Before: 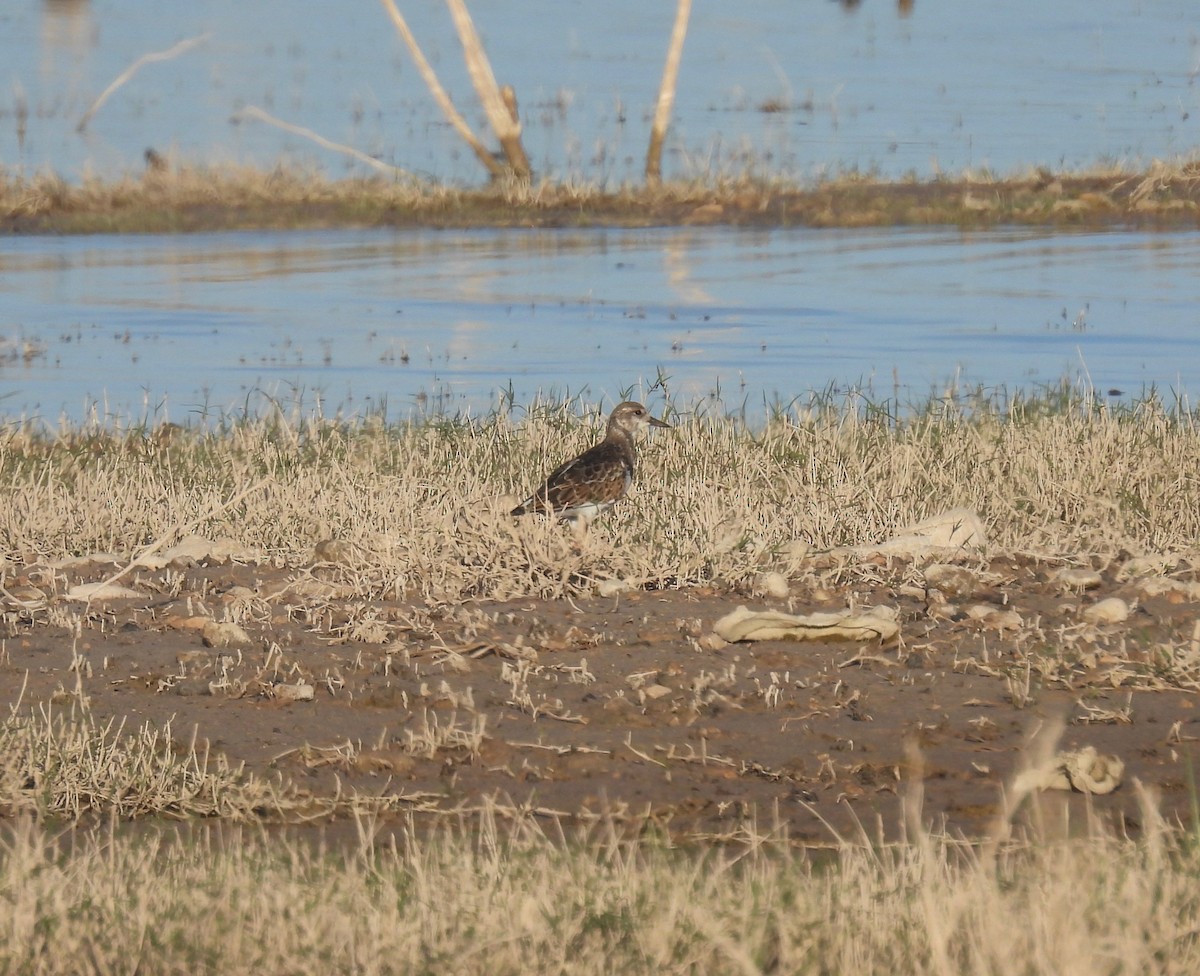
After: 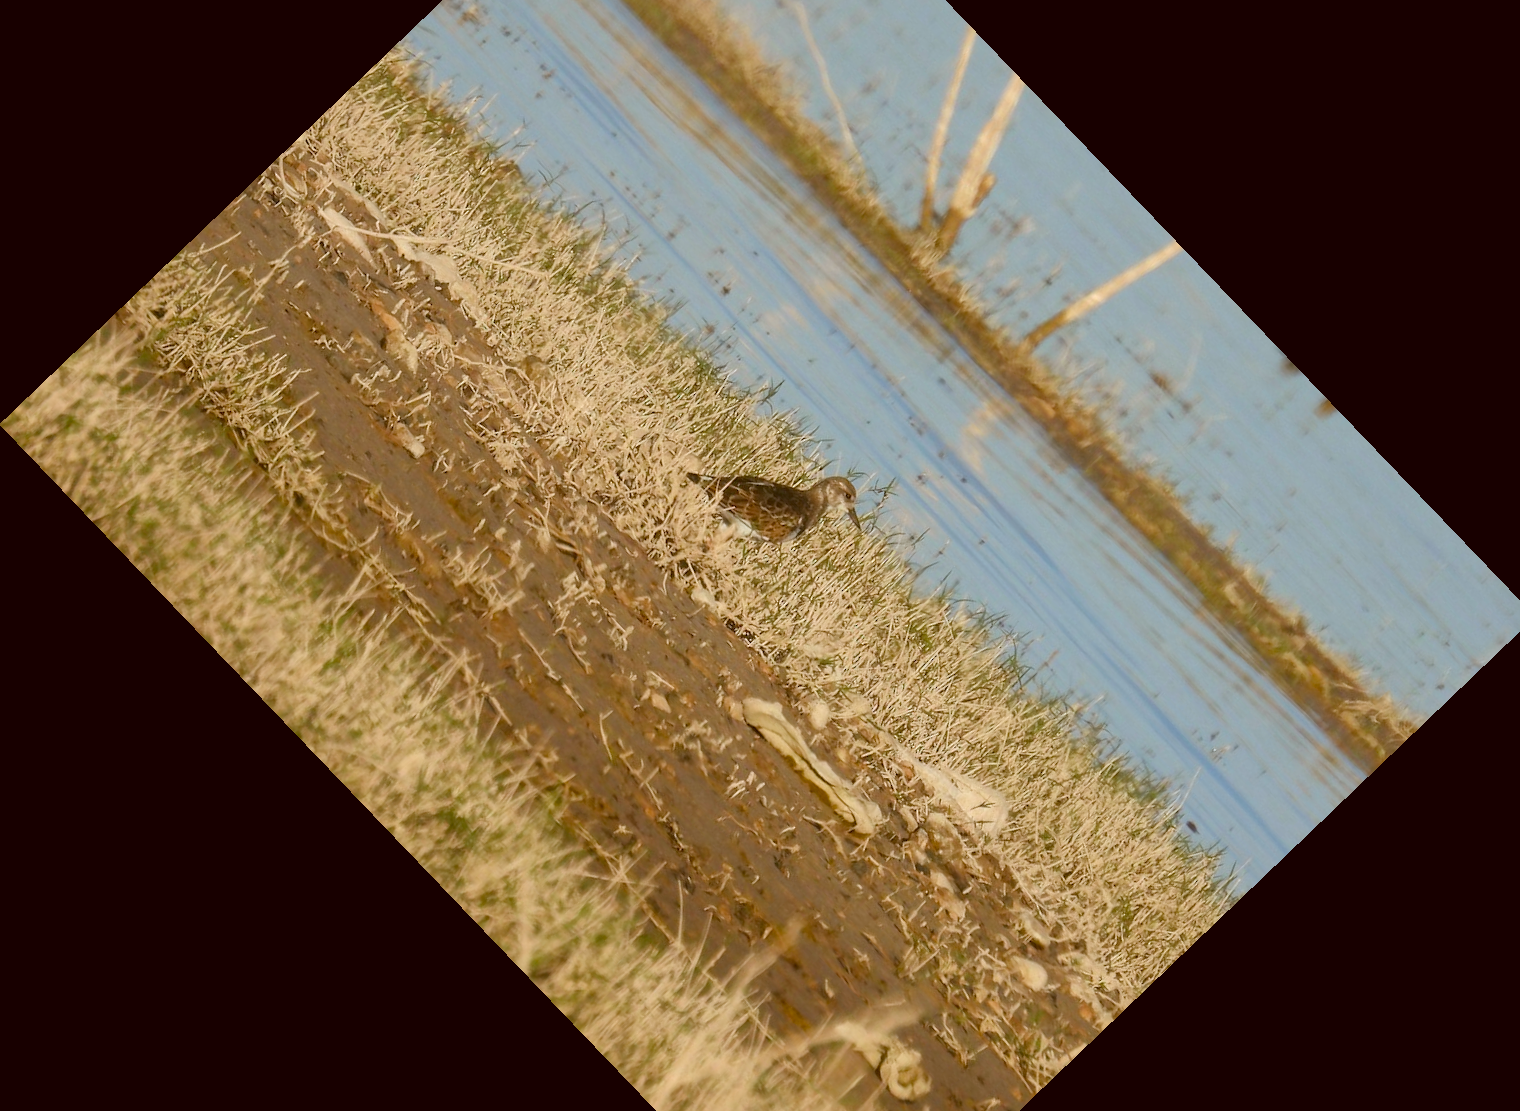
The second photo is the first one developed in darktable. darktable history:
color balance rgb: linear chroma grading › global chroma 8.12%, perceptual saturation grading › global saturation 9.07%, perceptual saturation grading › highlights -13.84%, perceptual saturation grading › mid-tones 14.88%, perceptual saturation grading › shadows 22.8%, perceptual brilliance grading › highlights 2.61%, global vibrance 12.07%
color correction: highlights a* -0.482, highlights b* 0.161, shadows a* 4.66, shadows b* 20.72
crop and rotate: angle -46.26°, top 16.234%, right 0.912%, bottom 11.704%
